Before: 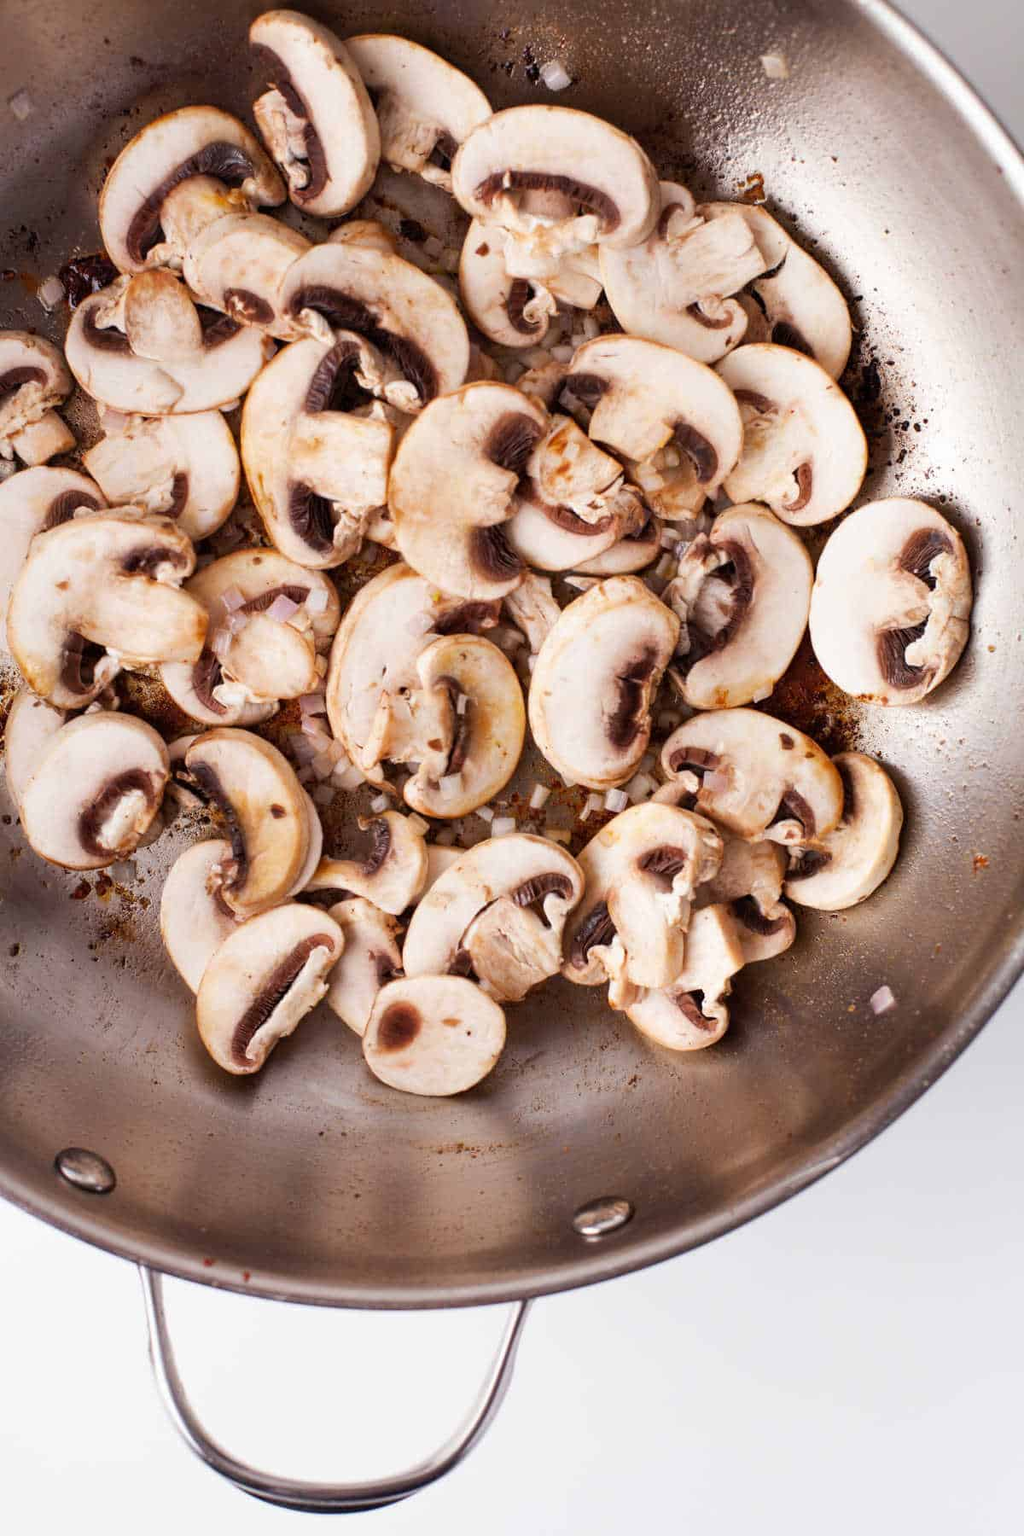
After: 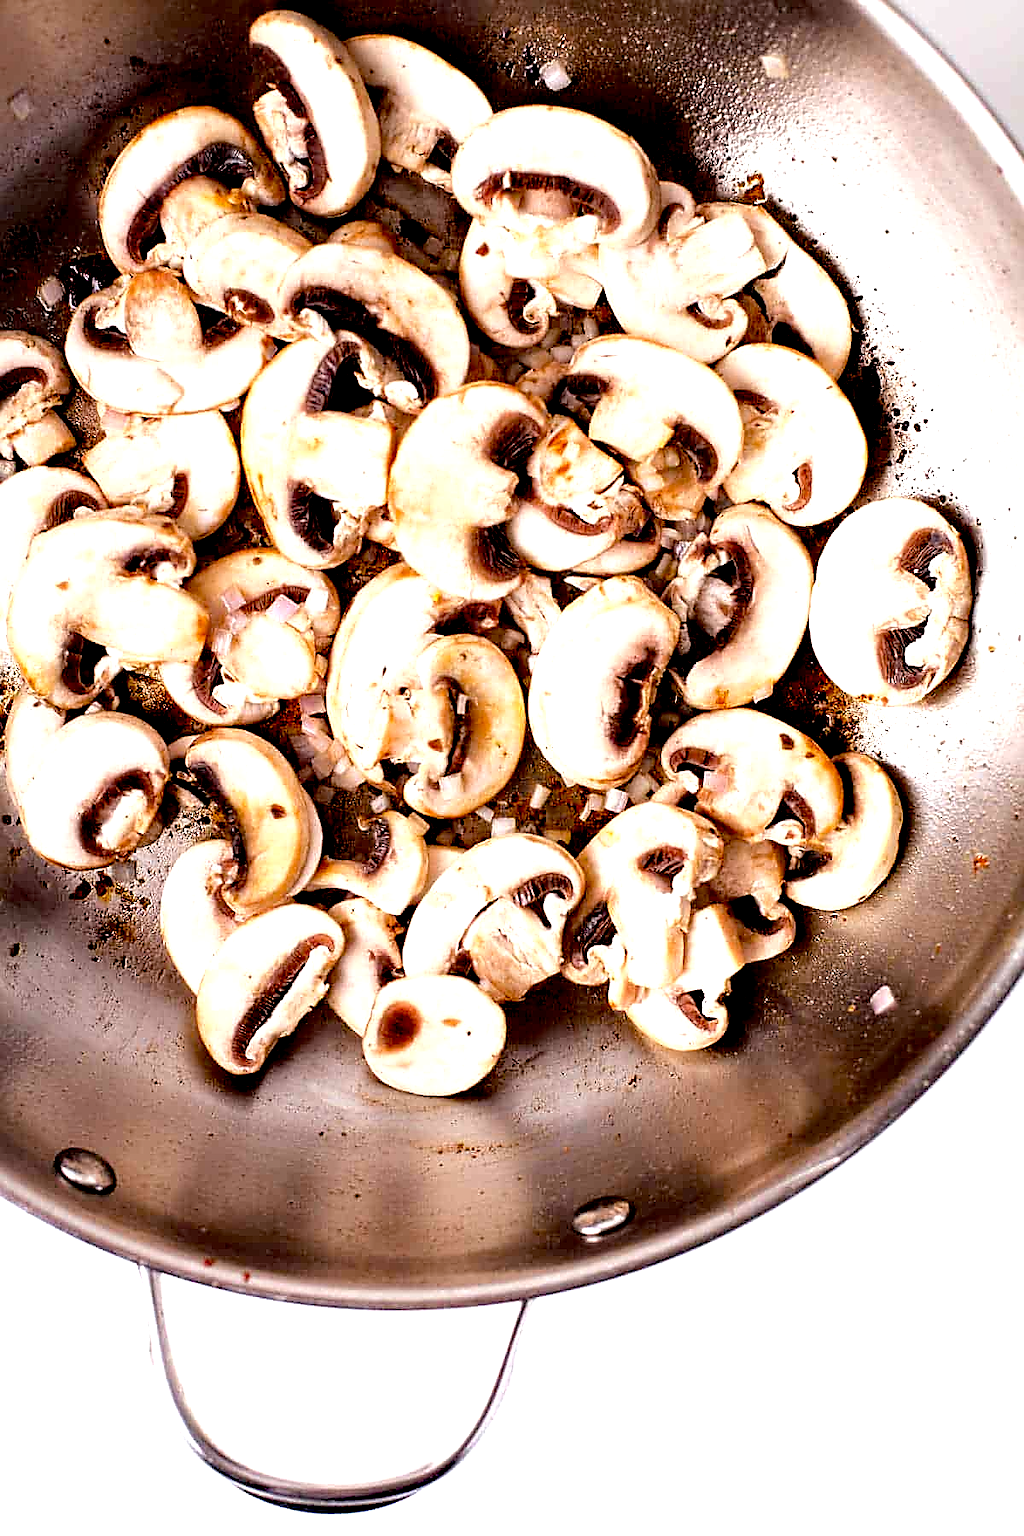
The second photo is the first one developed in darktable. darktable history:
sharpen: radius 1.38, amount 1.238, threshold 0.791
tone equalizer: -8 EV -1.07 EV, -7 EV -1 EV, -6 EV -0.842 EV, -5 EV -0.58 EV, -3 EV 0.559 EV, -2 EV 0.856 EV, -1 EV 0.998 EV, +0 EV 1.06 EV, mask exposure compensation -0.493 EV
exposure: black level correction 0.028, exposure -0.075 EV, compensate highlight preservation false
shadows and highlights: shadows 25, highlights -24.79
